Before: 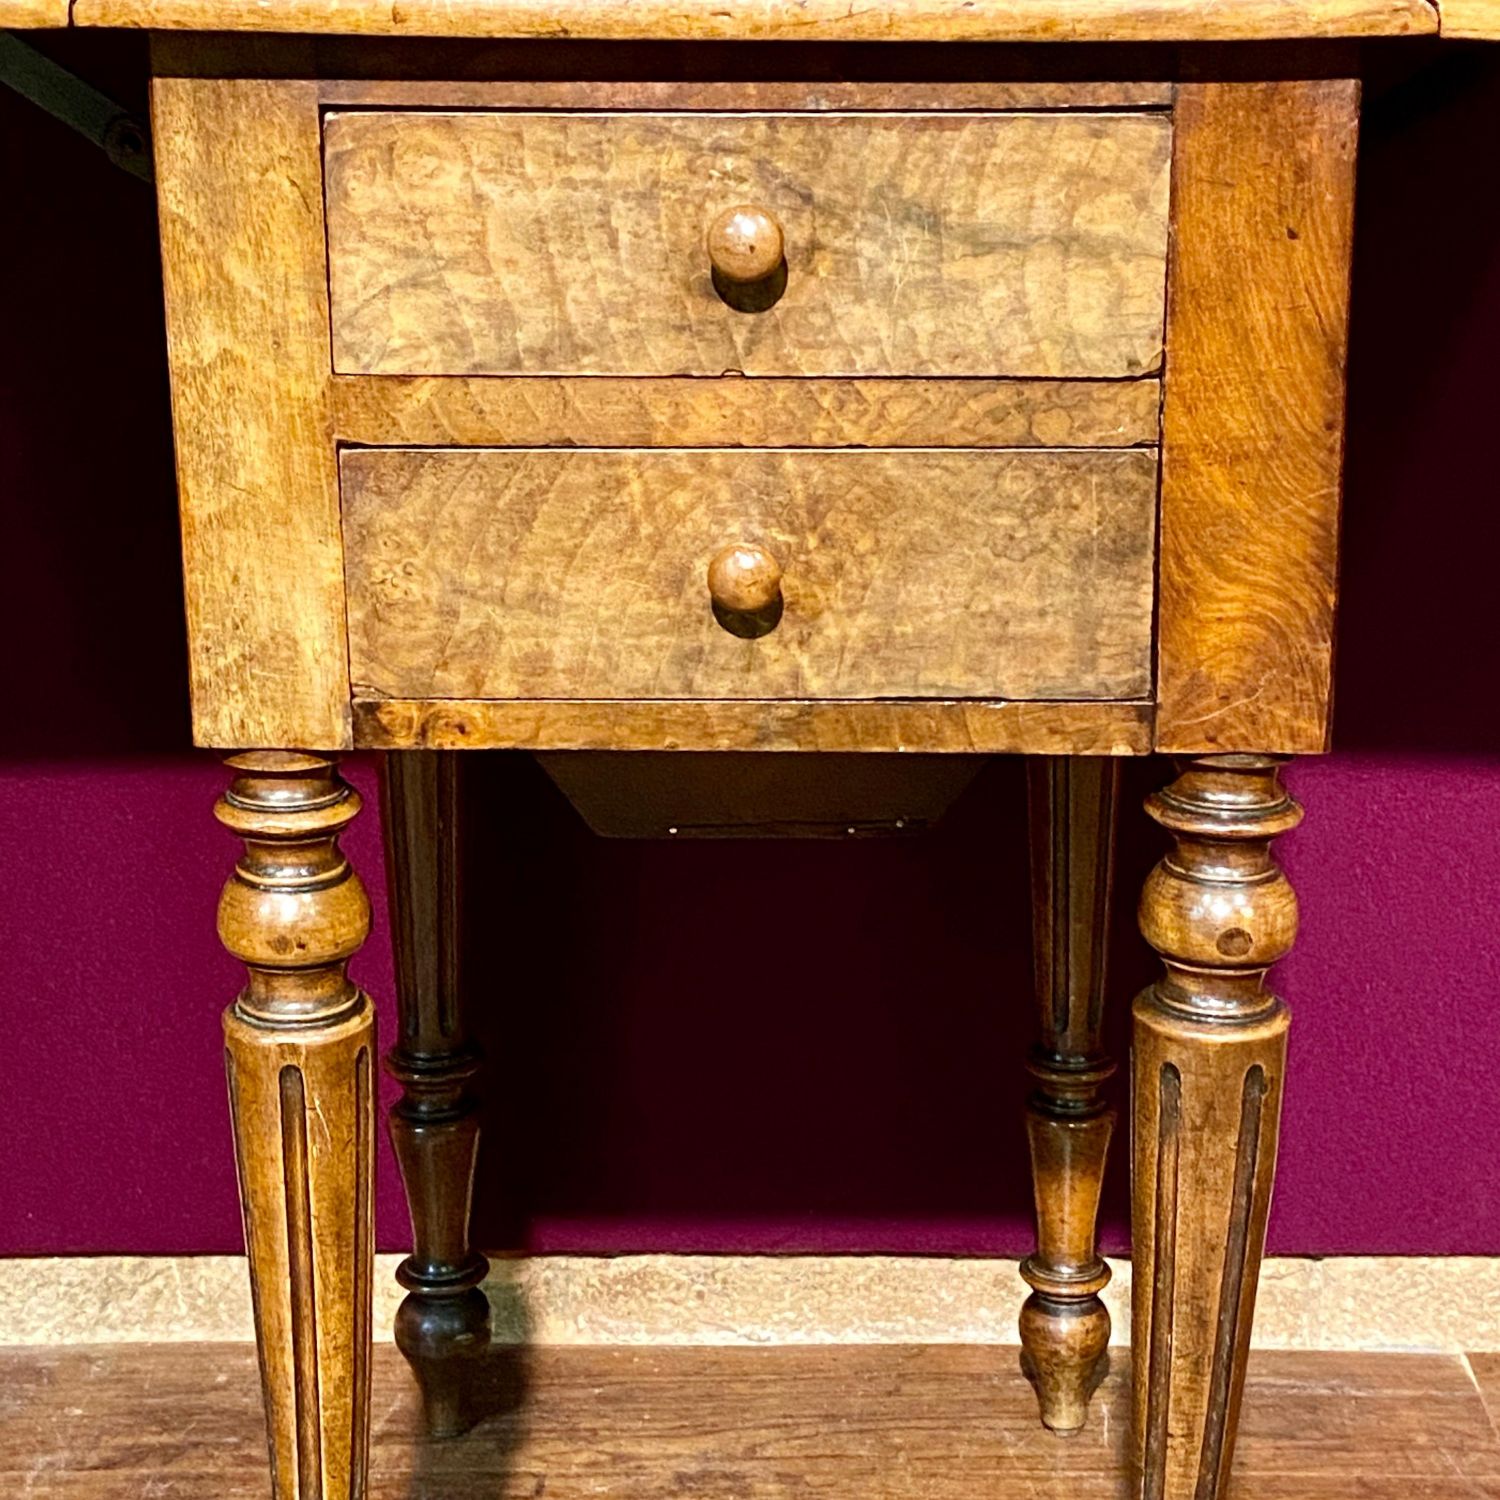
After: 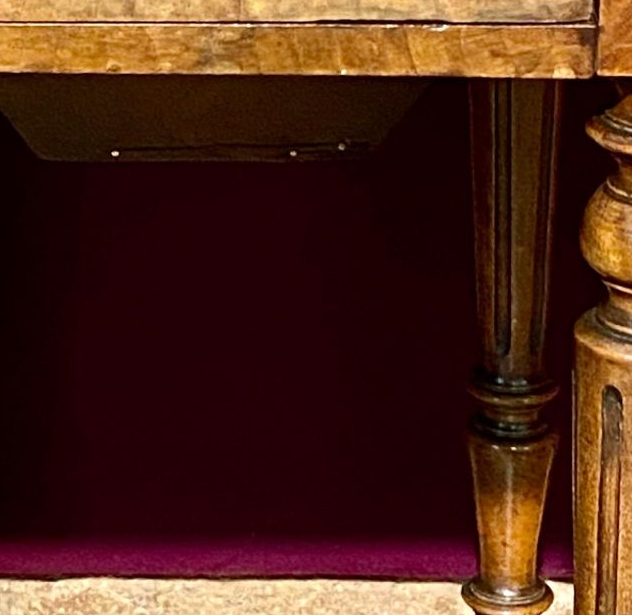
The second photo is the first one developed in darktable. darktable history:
crop: left 37.221%, top 45.169%, right 20.63%, bottom 13.777%
levels: mode automatic
